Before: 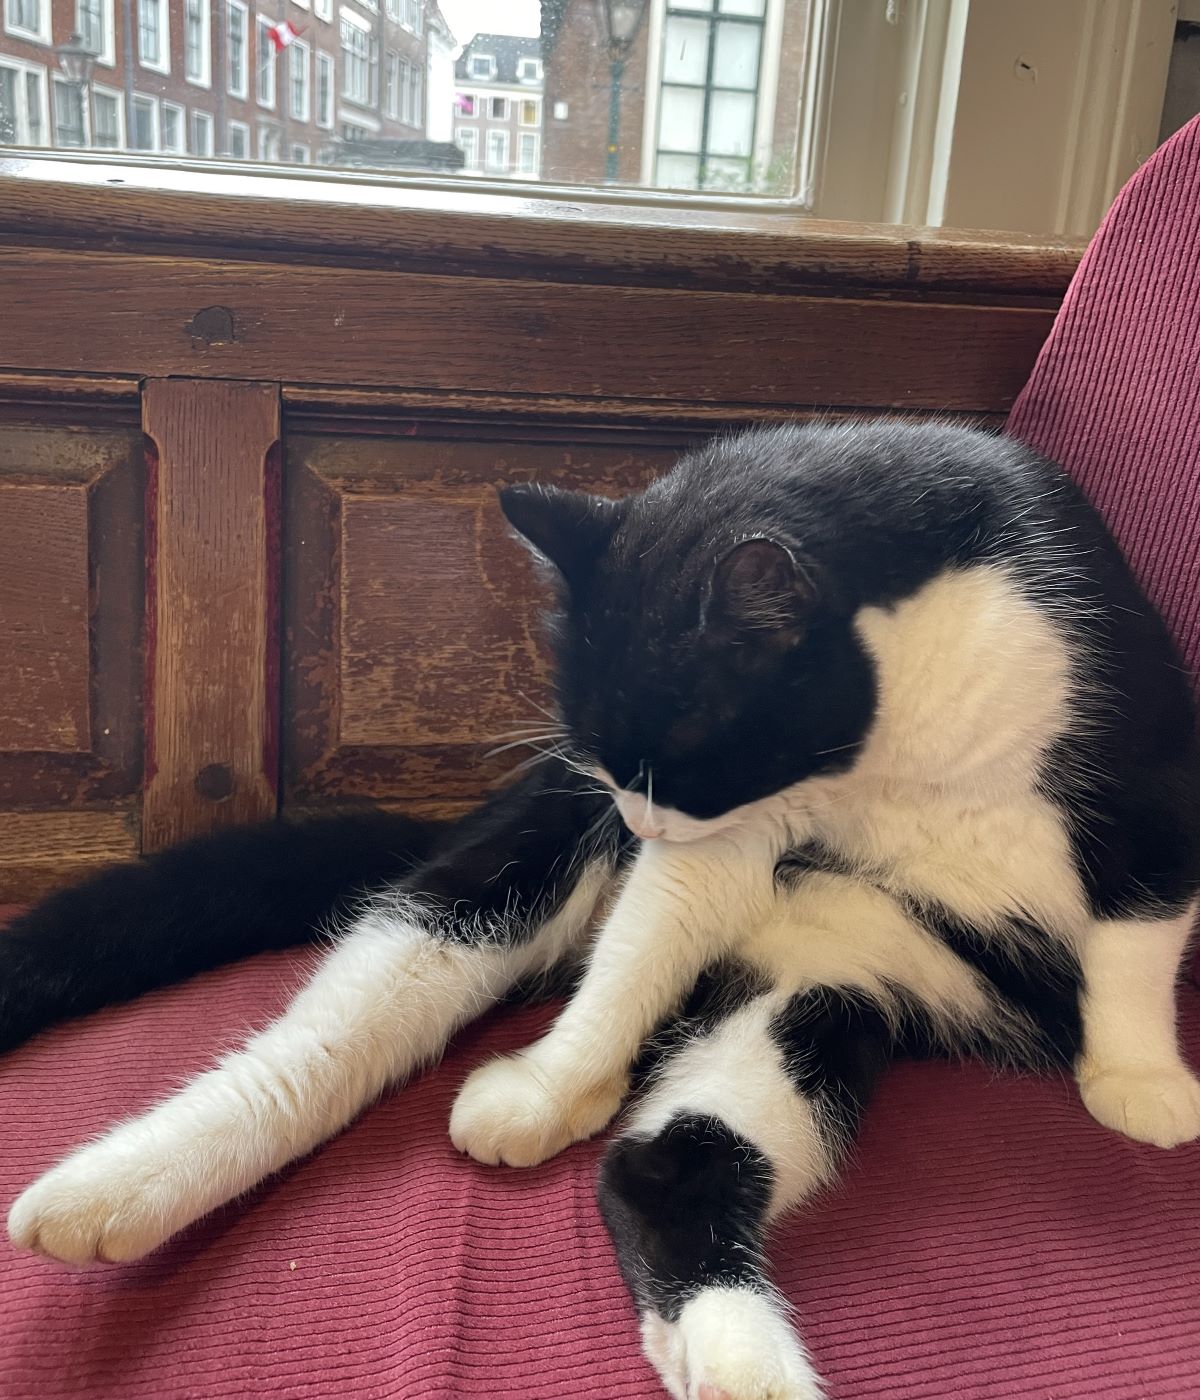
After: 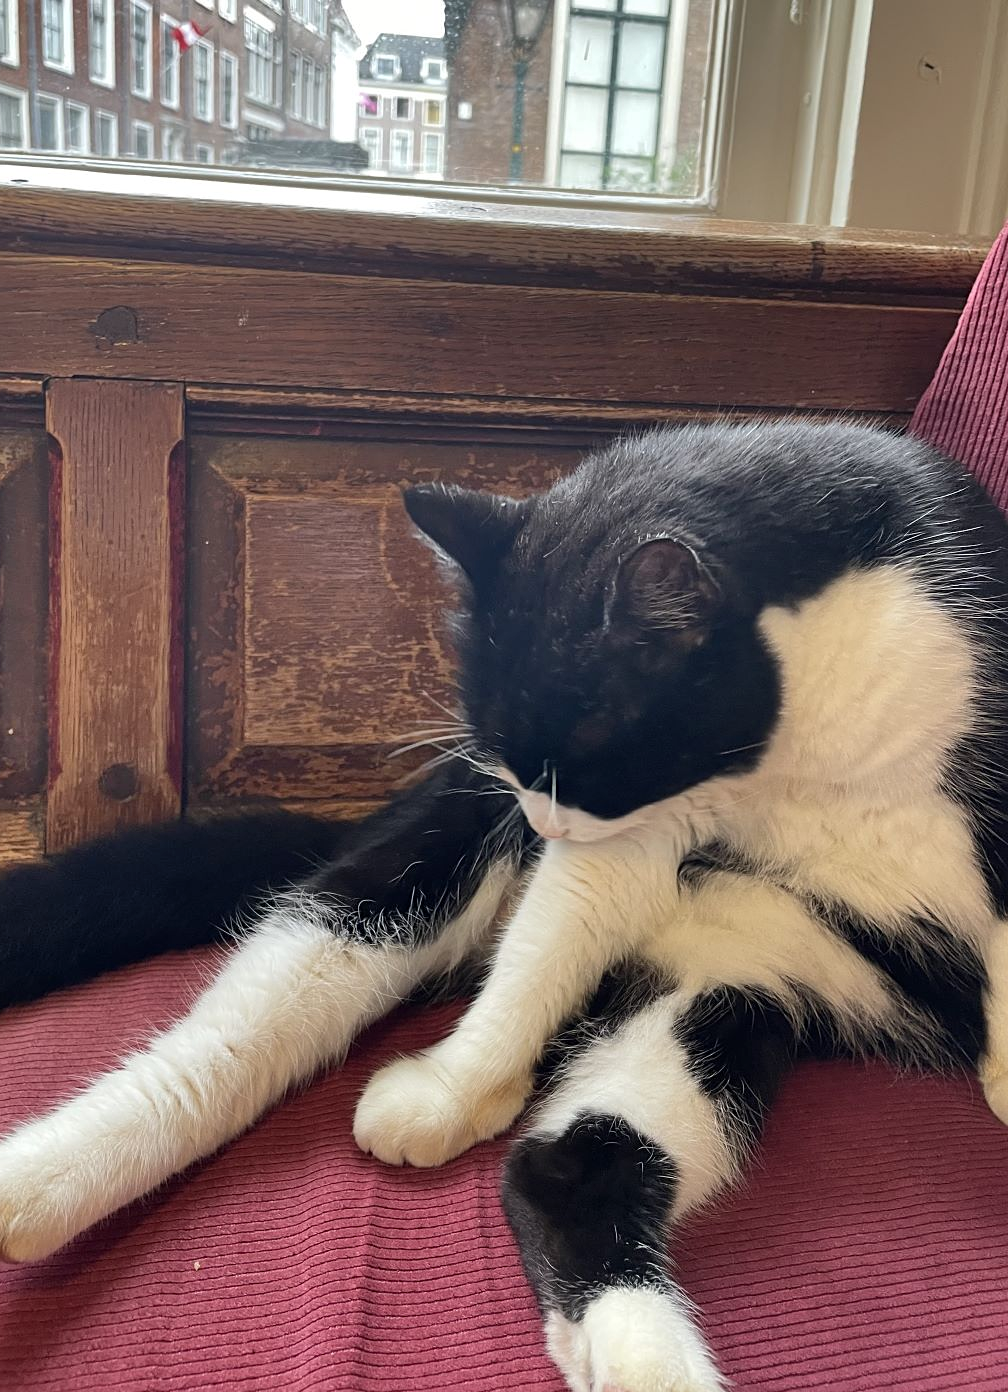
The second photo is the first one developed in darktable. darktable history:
shadows and highlights: low approximation 0.01, soften with gaussian
crop: left 8.026%, right 7.374%
white balance: emerald 1
sharpen: amount 0.2
